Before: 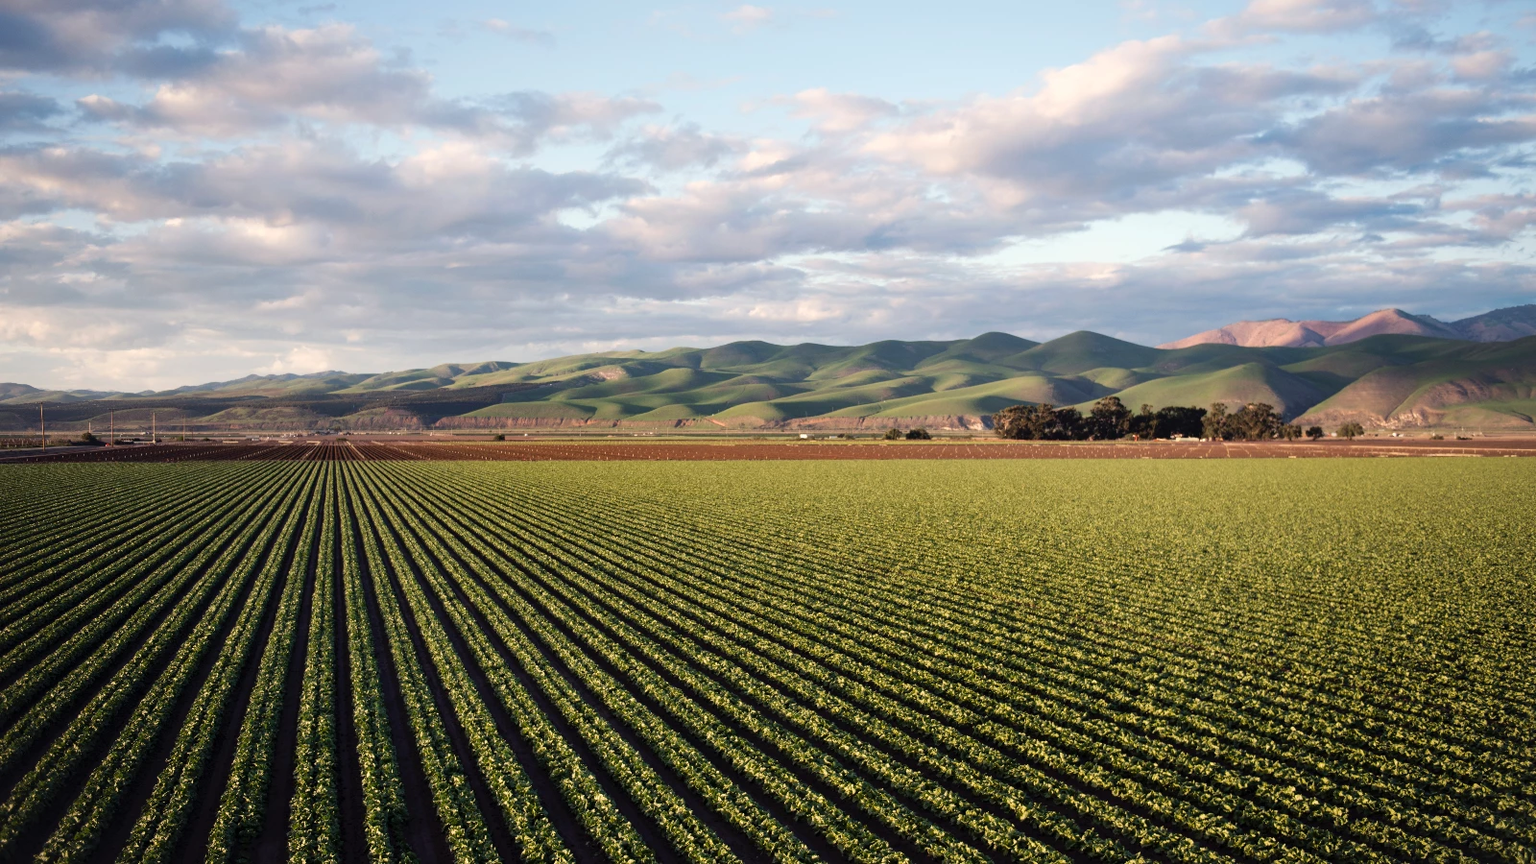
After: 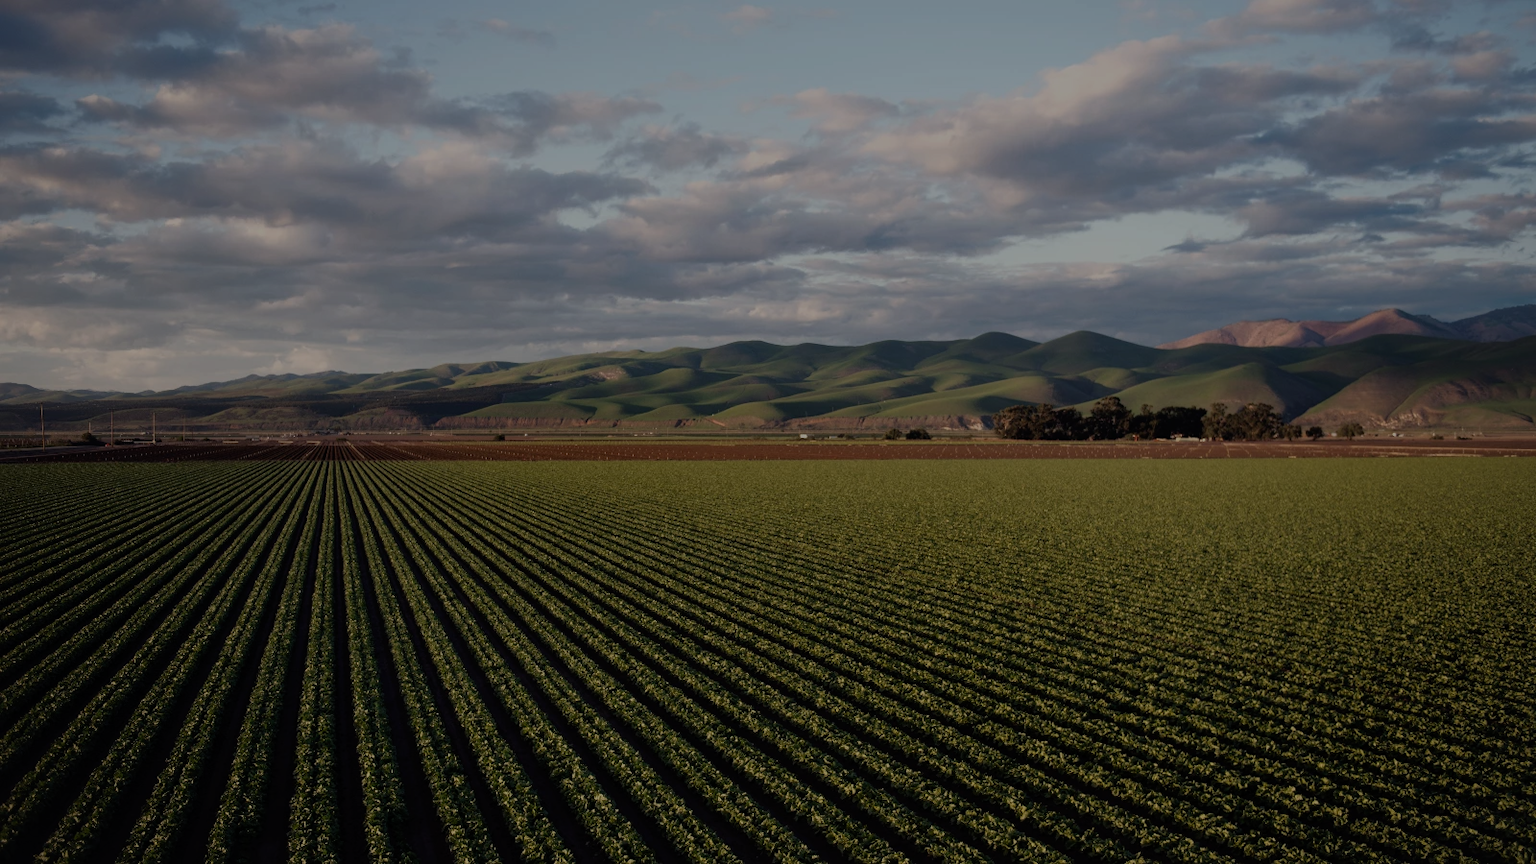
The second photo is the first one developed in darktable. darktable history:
tone equalizer: -8 EV -2 EV, -7 EV -1.97 EV, -6 EV -1.96 EV, -5 EV -1.97 EV, -4 EV -1.96 EV, -3 EV -2 EV, -2 EV -1.98 EV, -1 EV -1.62 EV, +0 EV -1.98 EV, edges refinement/feathering 500, mask exposure compensation -1.57 EV, preserve details no
